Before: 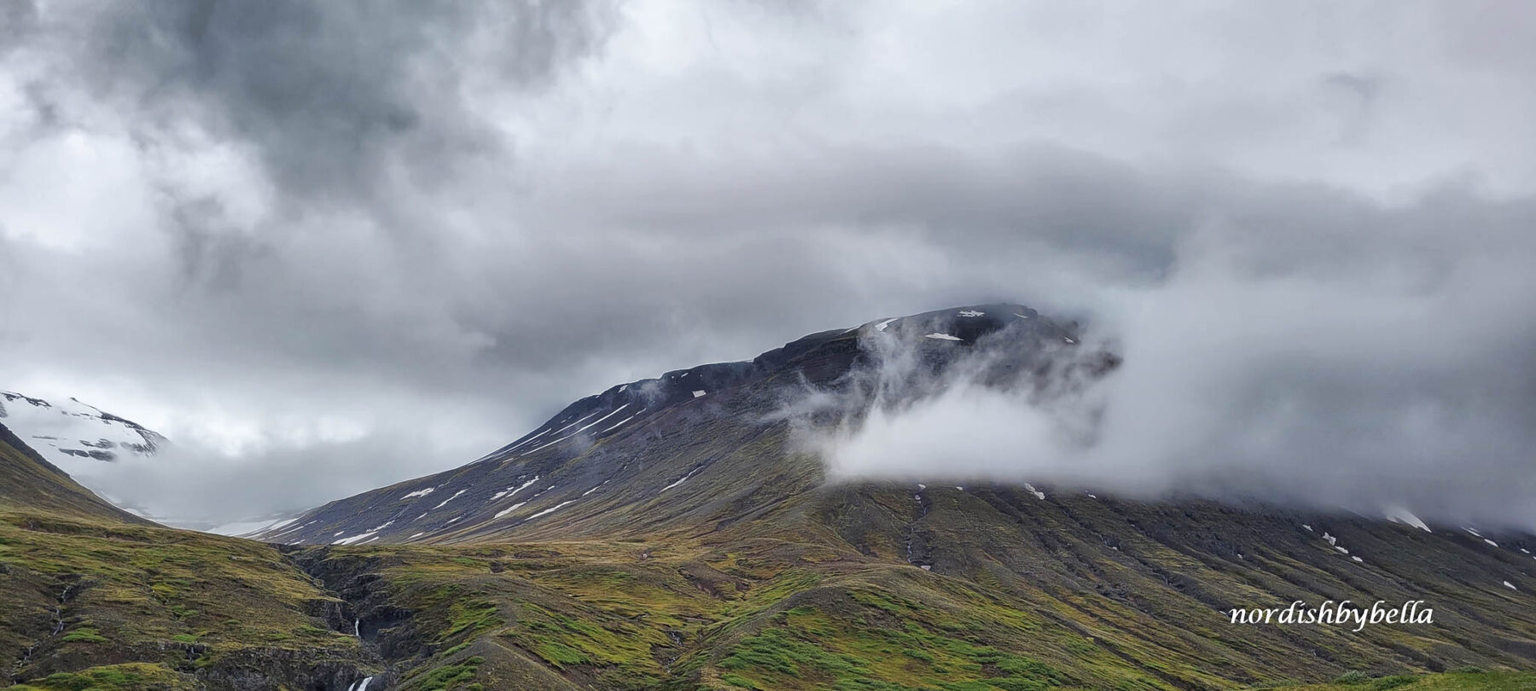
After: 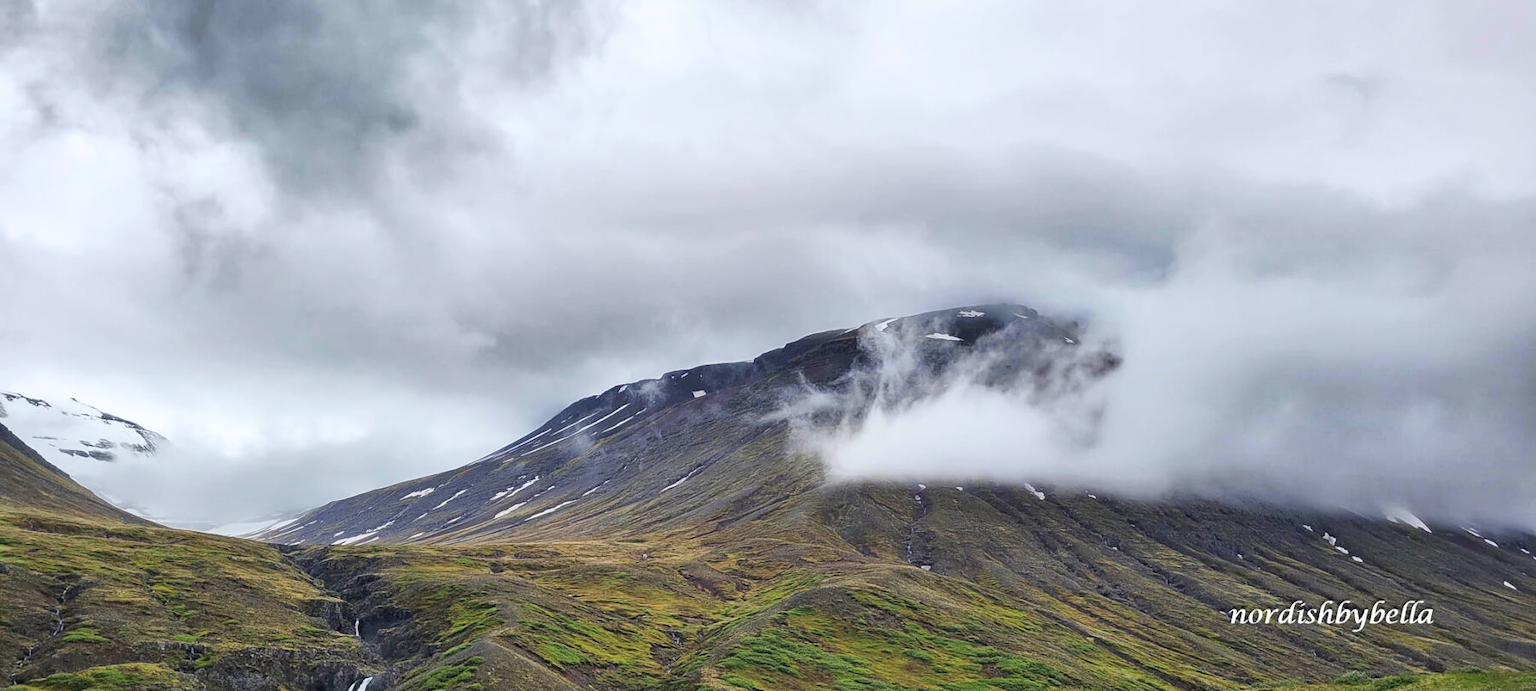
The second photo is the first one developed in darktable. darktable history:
contrast brightness saturation: contrast 0.196, brightness 0.164, saturation 0.226
